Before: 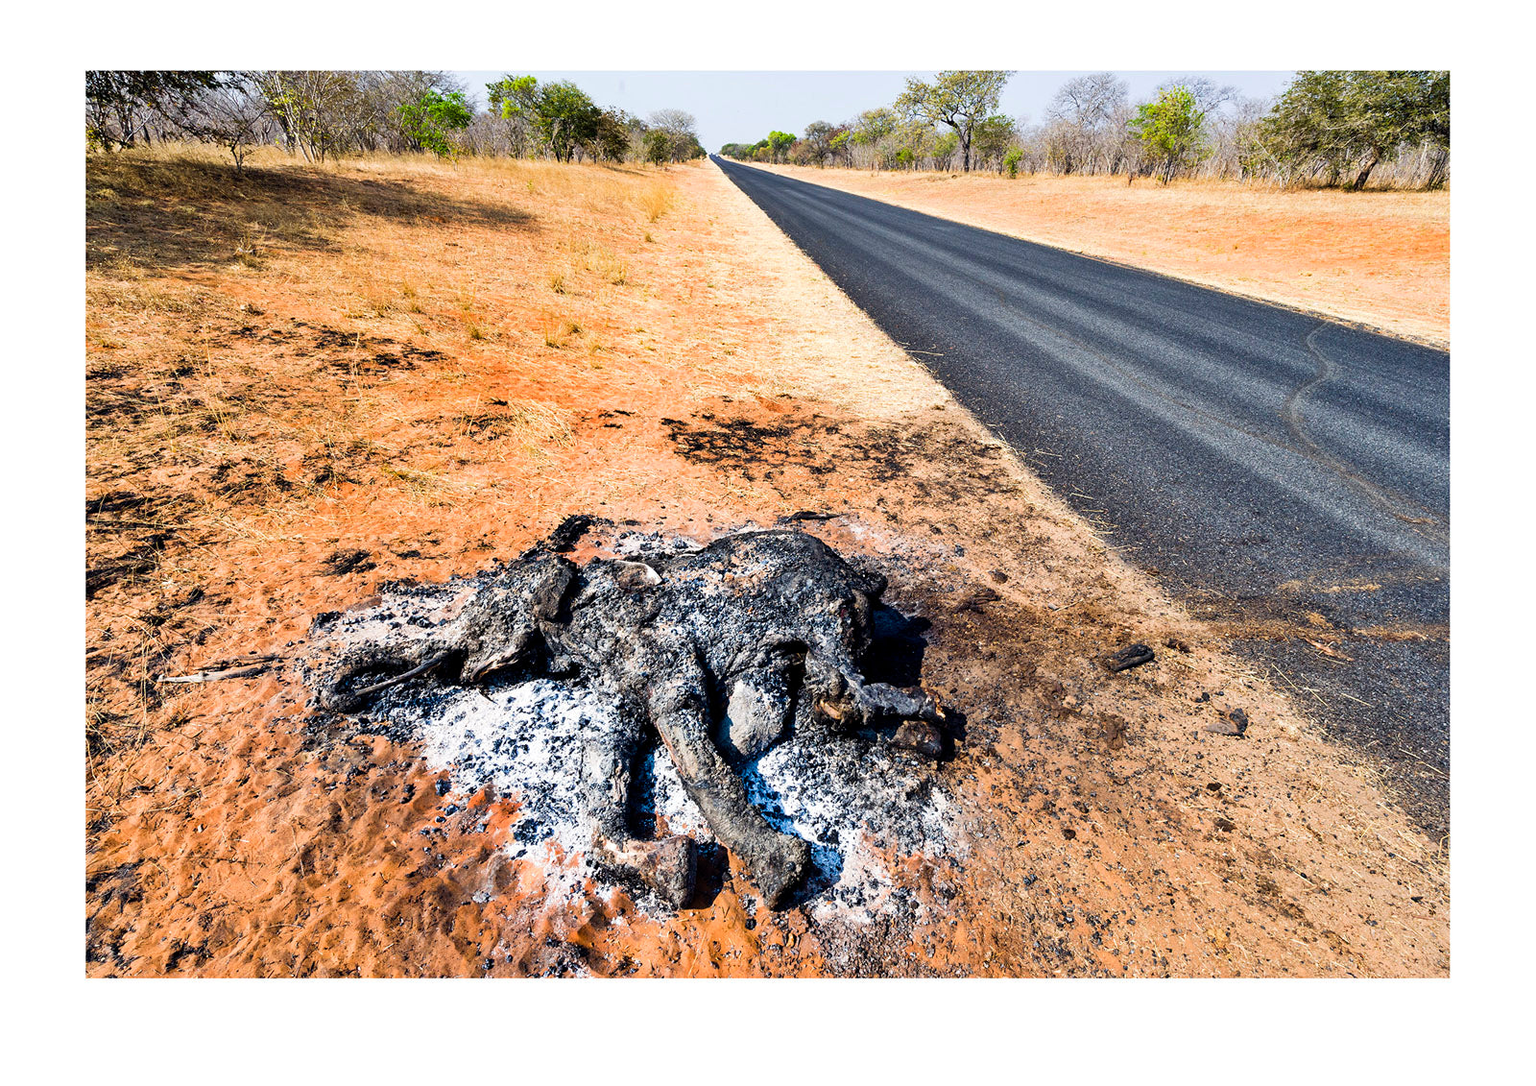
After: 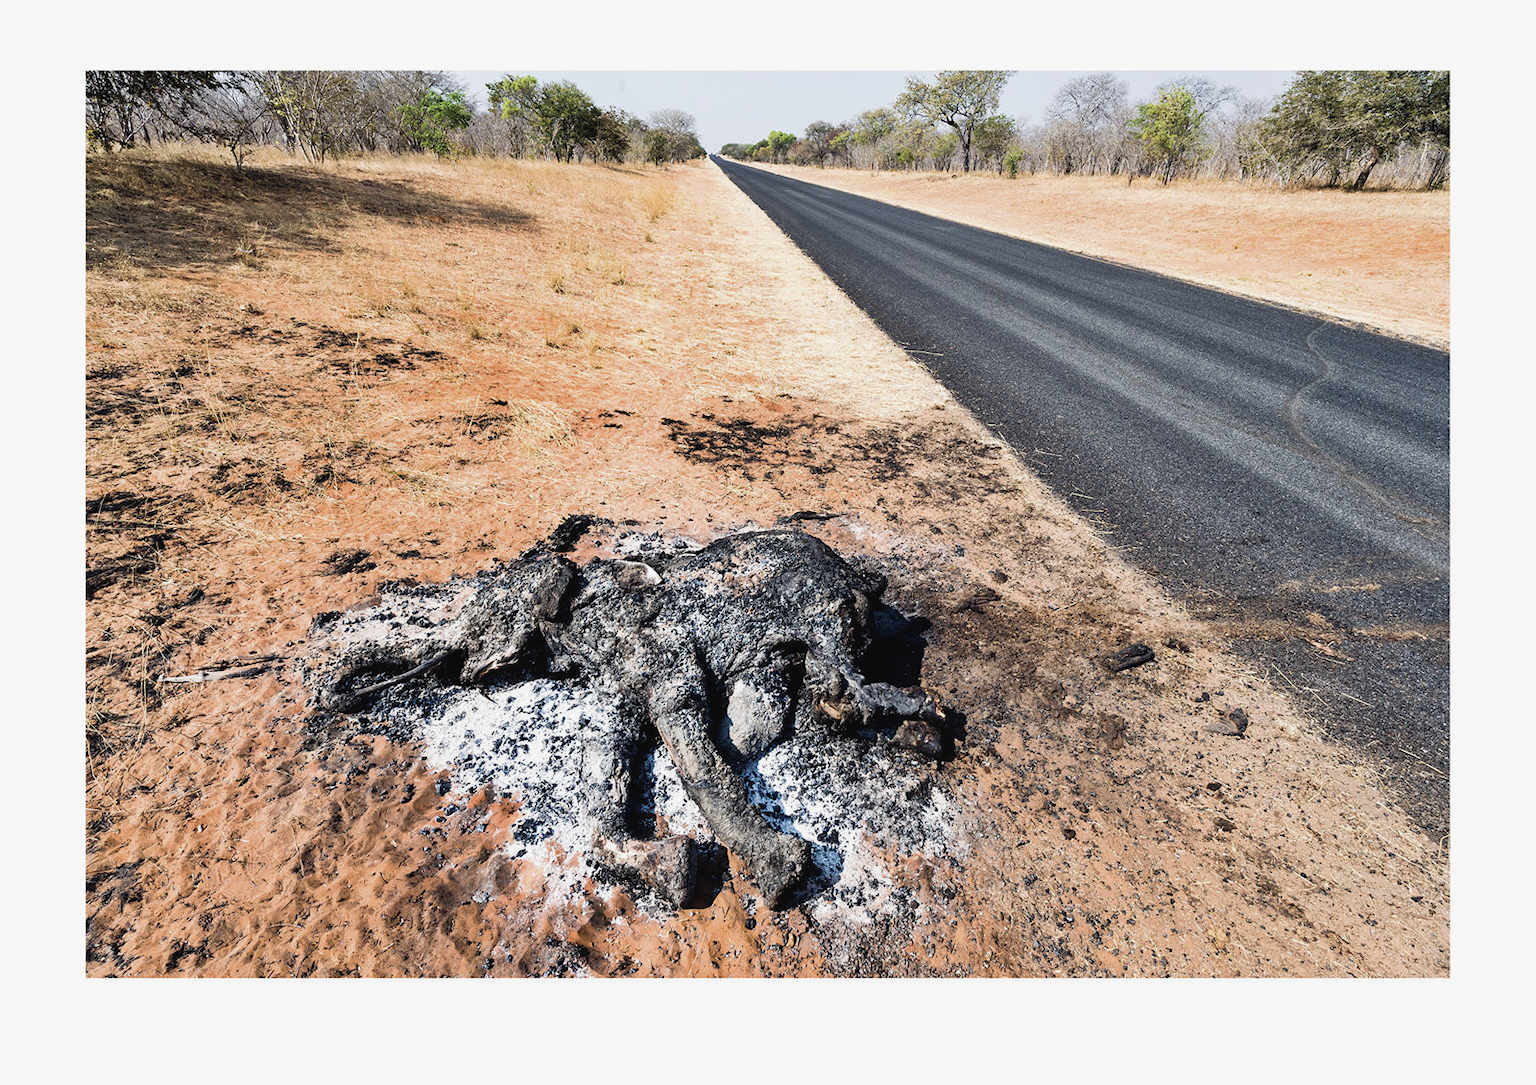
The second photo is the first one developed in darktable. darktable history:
contrast brightness saturation: contrast -0.059, saturation -0.393
